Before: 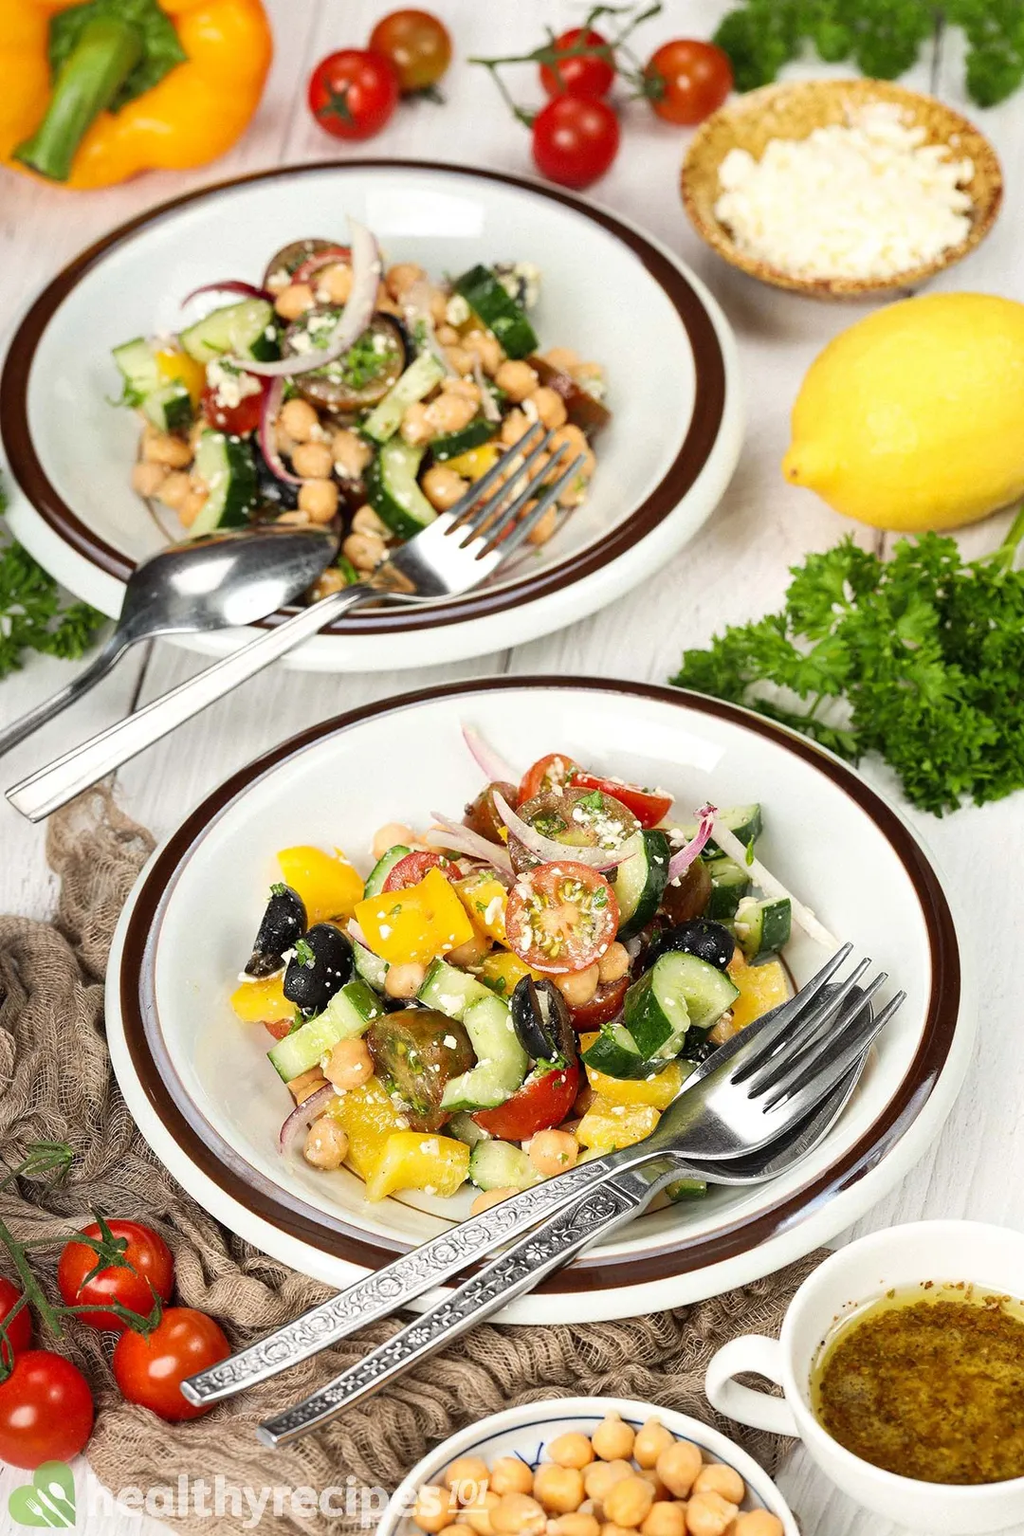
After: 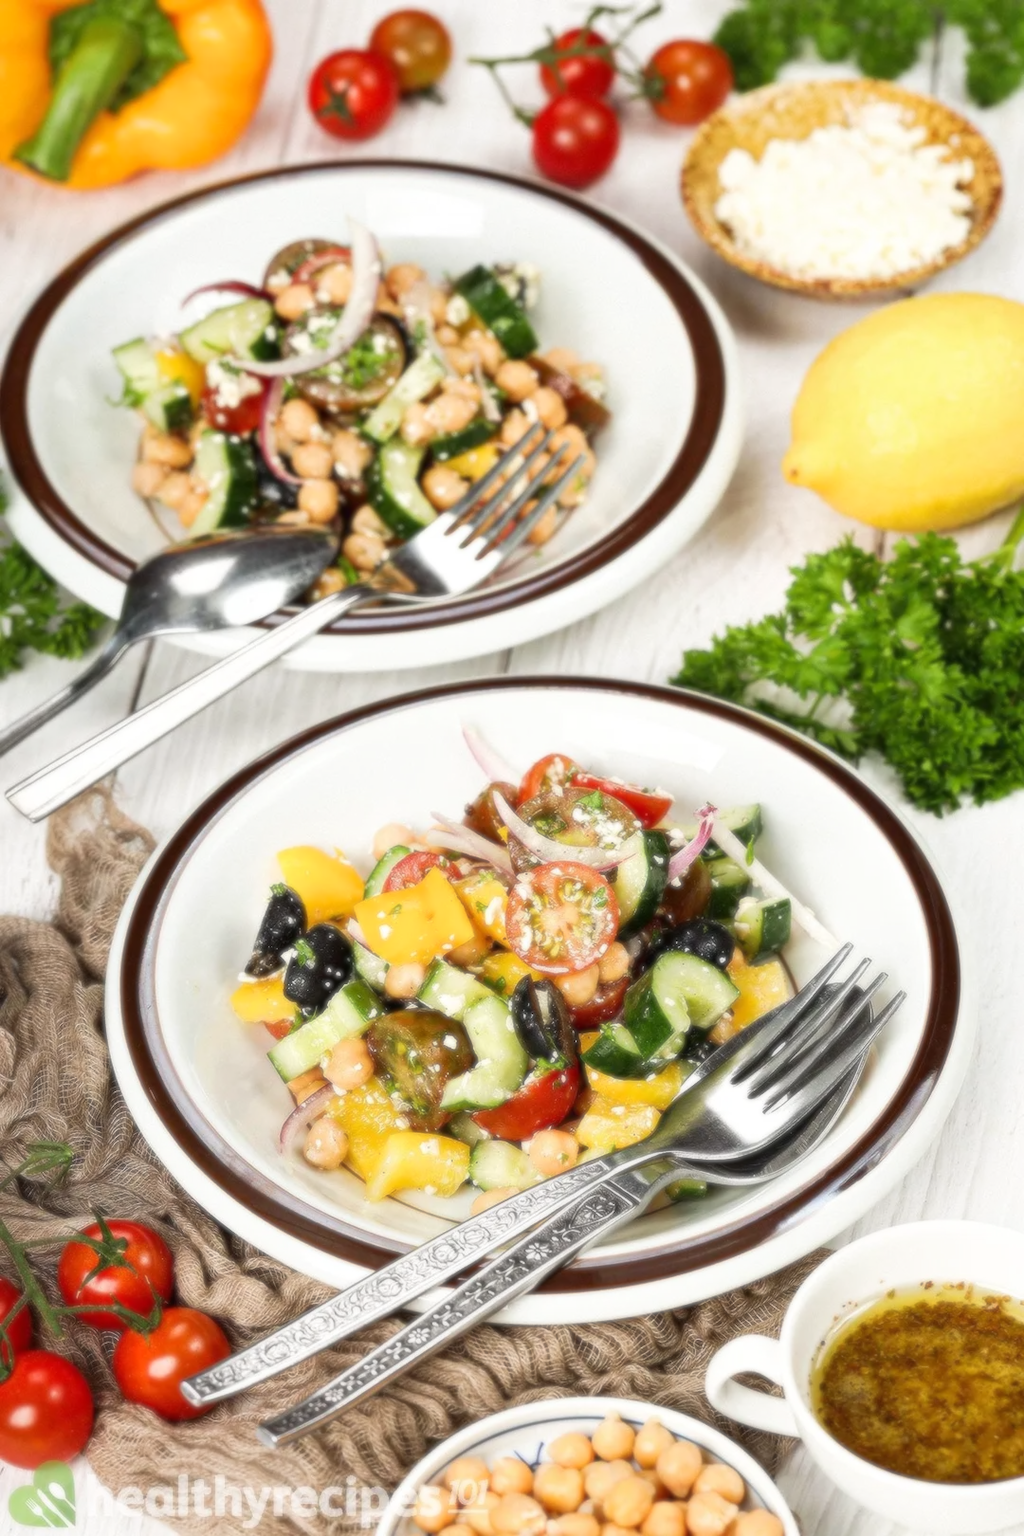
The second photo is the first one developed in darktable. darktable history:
tone equalizer: on, module defaults
soften: size 8.67%, mix 49%
